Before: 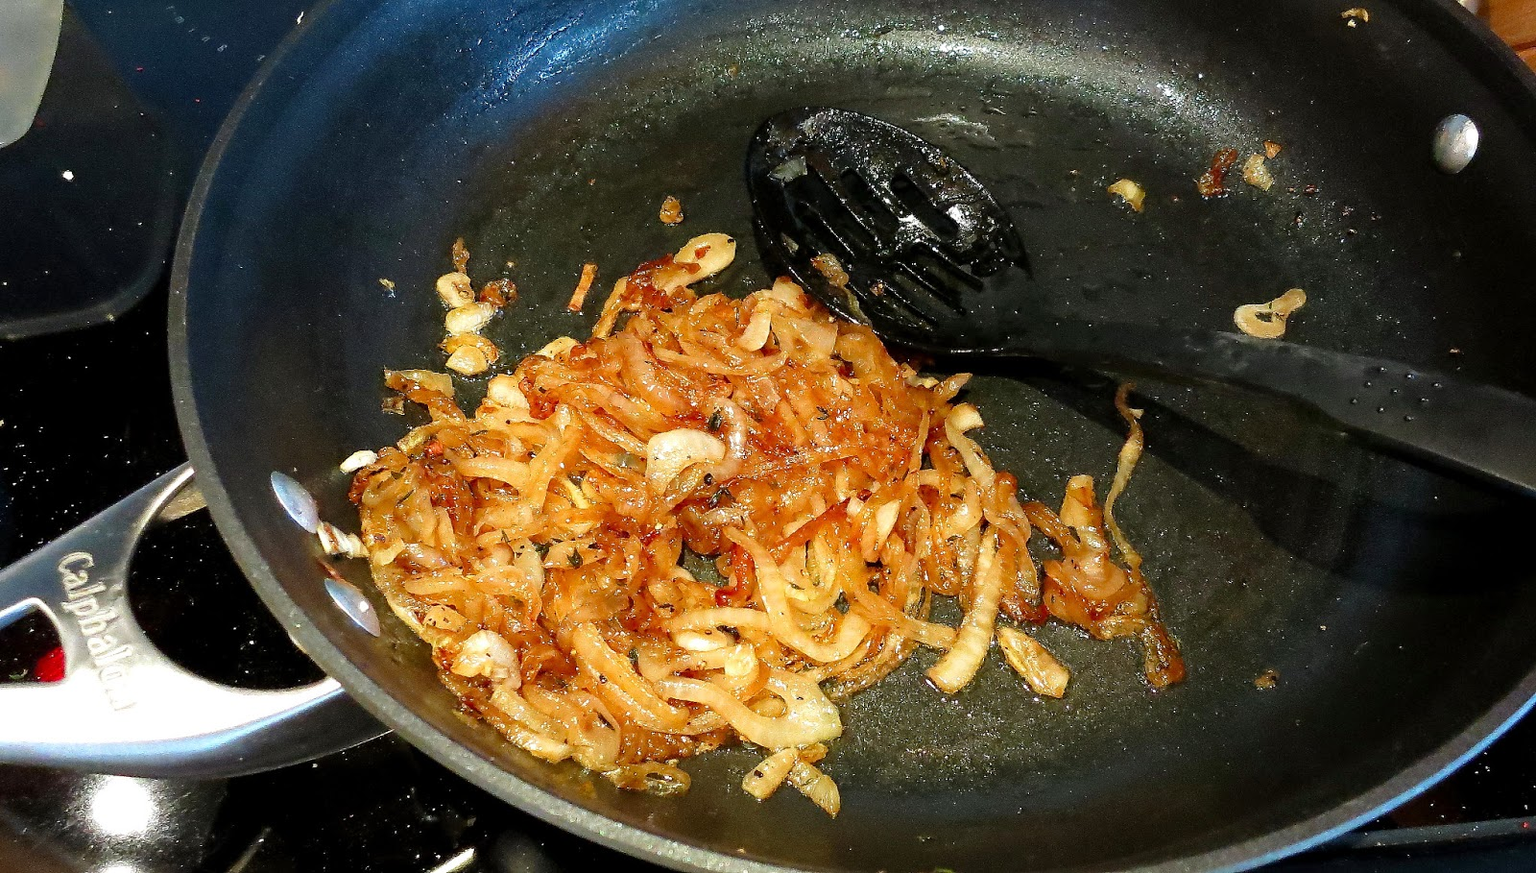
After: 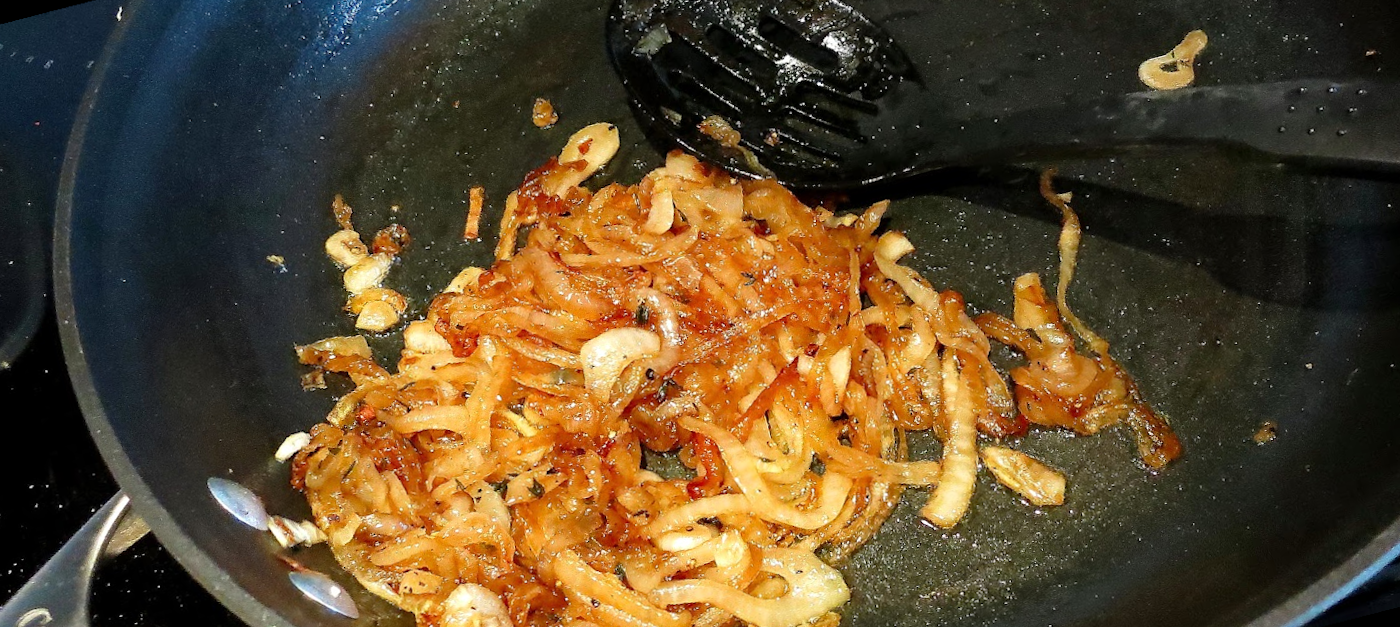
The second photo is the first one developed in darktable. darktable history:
tone equalizer: on, module defaults
rotate and perspective: rotation -14.8°, crop left 0.1, crop right 0.903, crop top 0.25, crop bottom 0.748
crop and rotate: angle -0.5°
